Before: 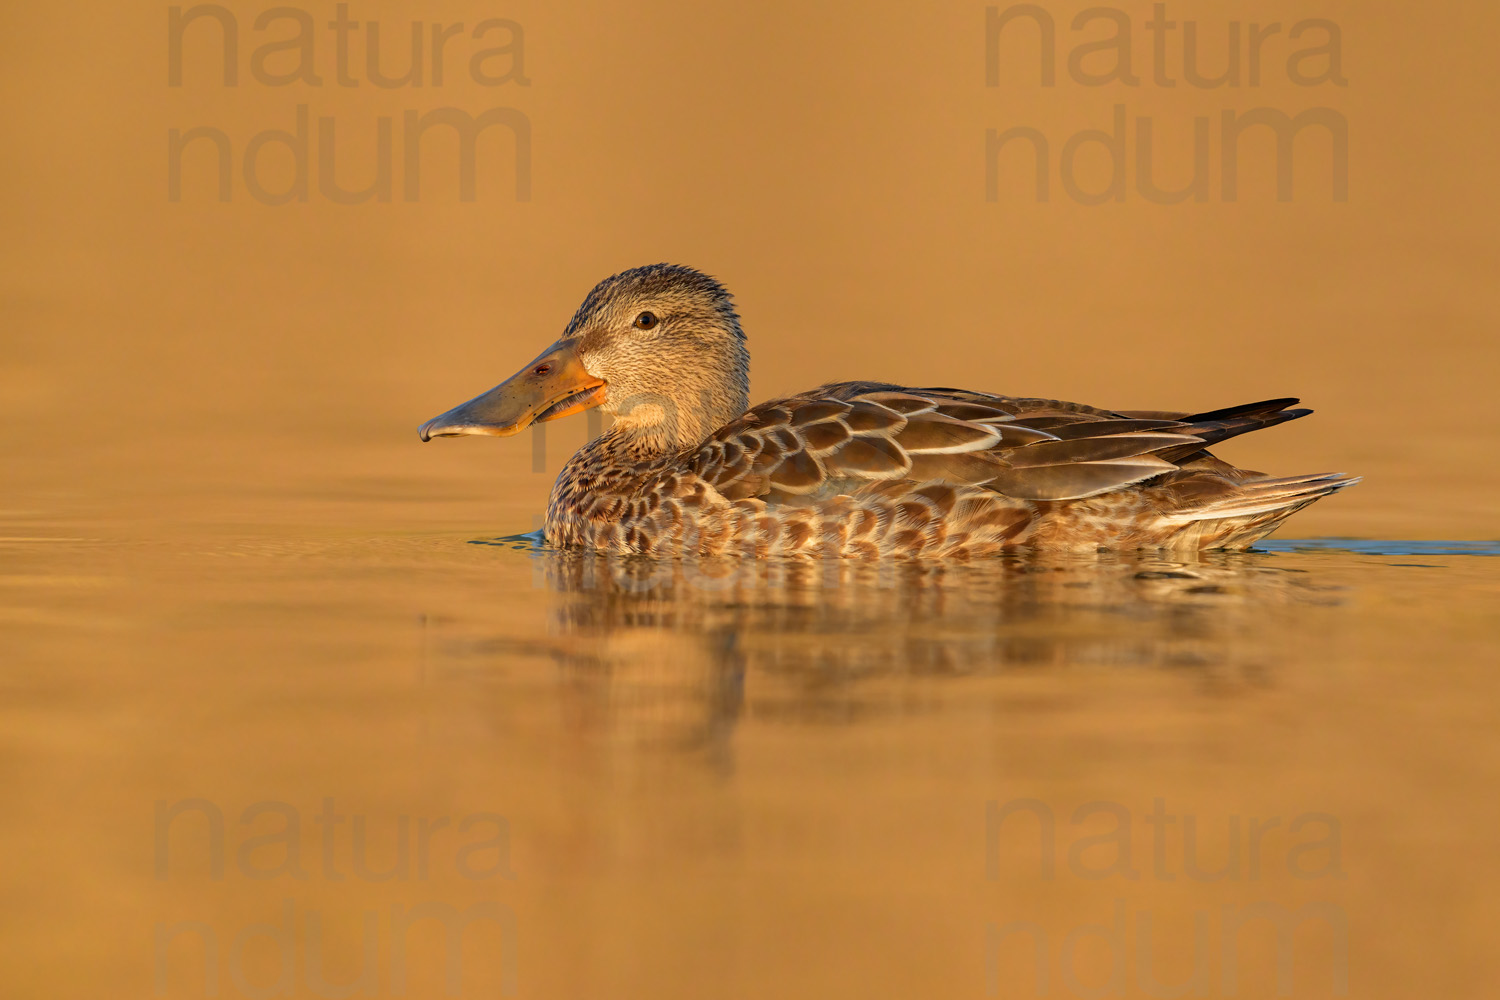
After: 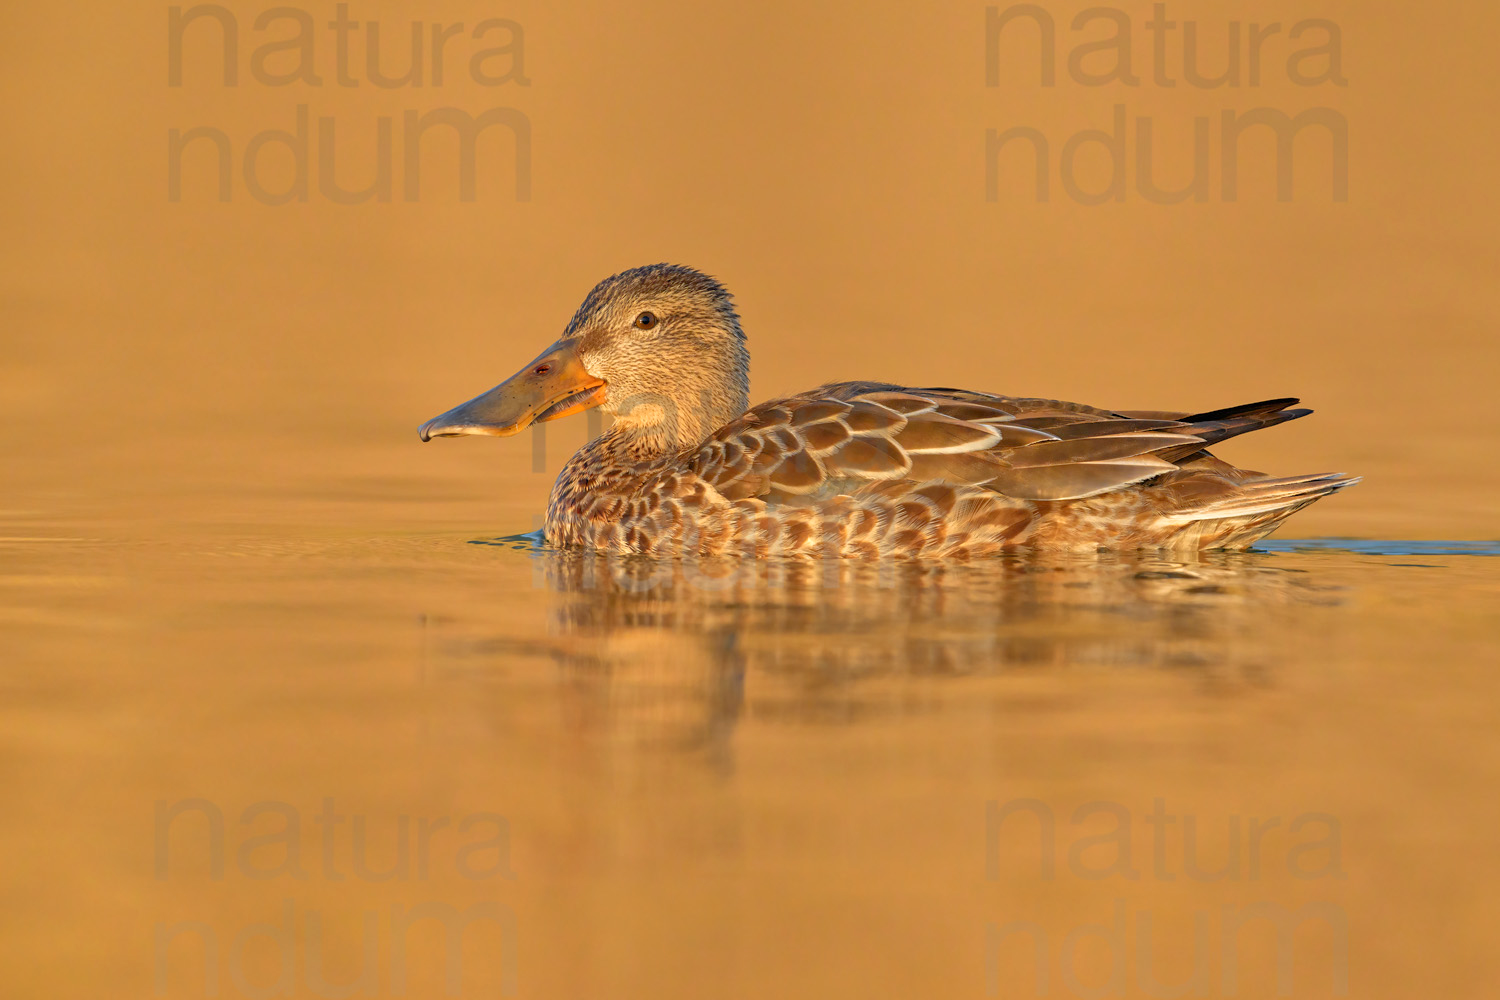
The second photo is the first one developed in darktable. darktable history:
tone equalizer: -7 EV 0.146 EV, -6 EV 0.619 EV, -5 EV 1.15 EV, -4 EV 1.35 EV, -3 EV 1.13 EV, -2 EV 0.6 EV, -1 EV 0.152 EV
